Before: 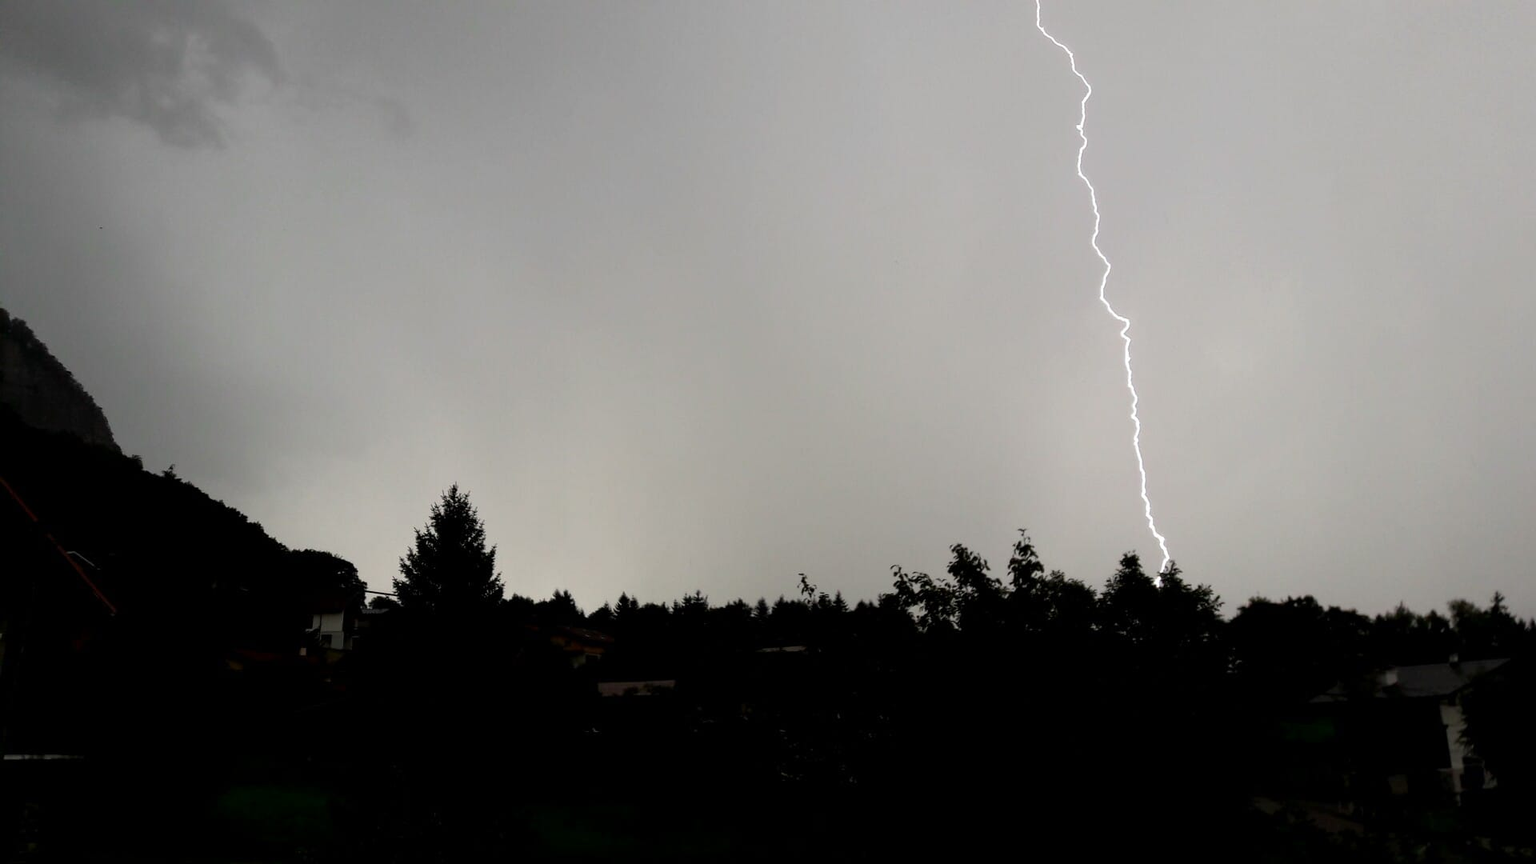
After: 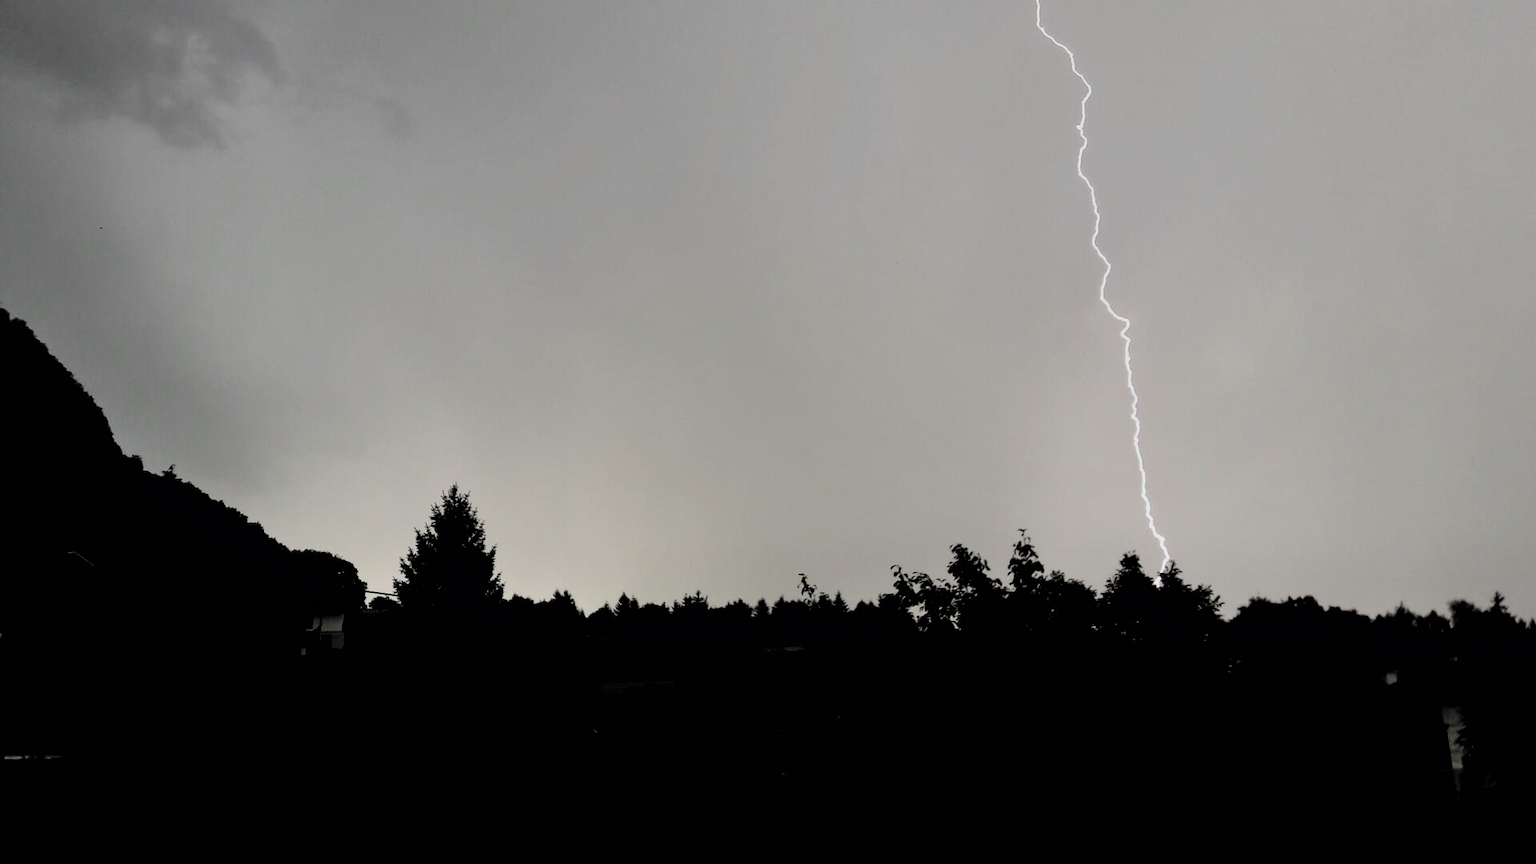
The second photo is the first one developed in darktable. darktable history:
filmic rgb: black relative exposure -5.13 EV, white relative exposure 3.51 EV, threshold 3.06 EV, hardness 3.17, contrast 1.192, highlights saturation mix -29.58%, color science v6 (2022), enable highlight reconstruction true
shadows and highlights: low approximation 0.01, soften with gaussian
